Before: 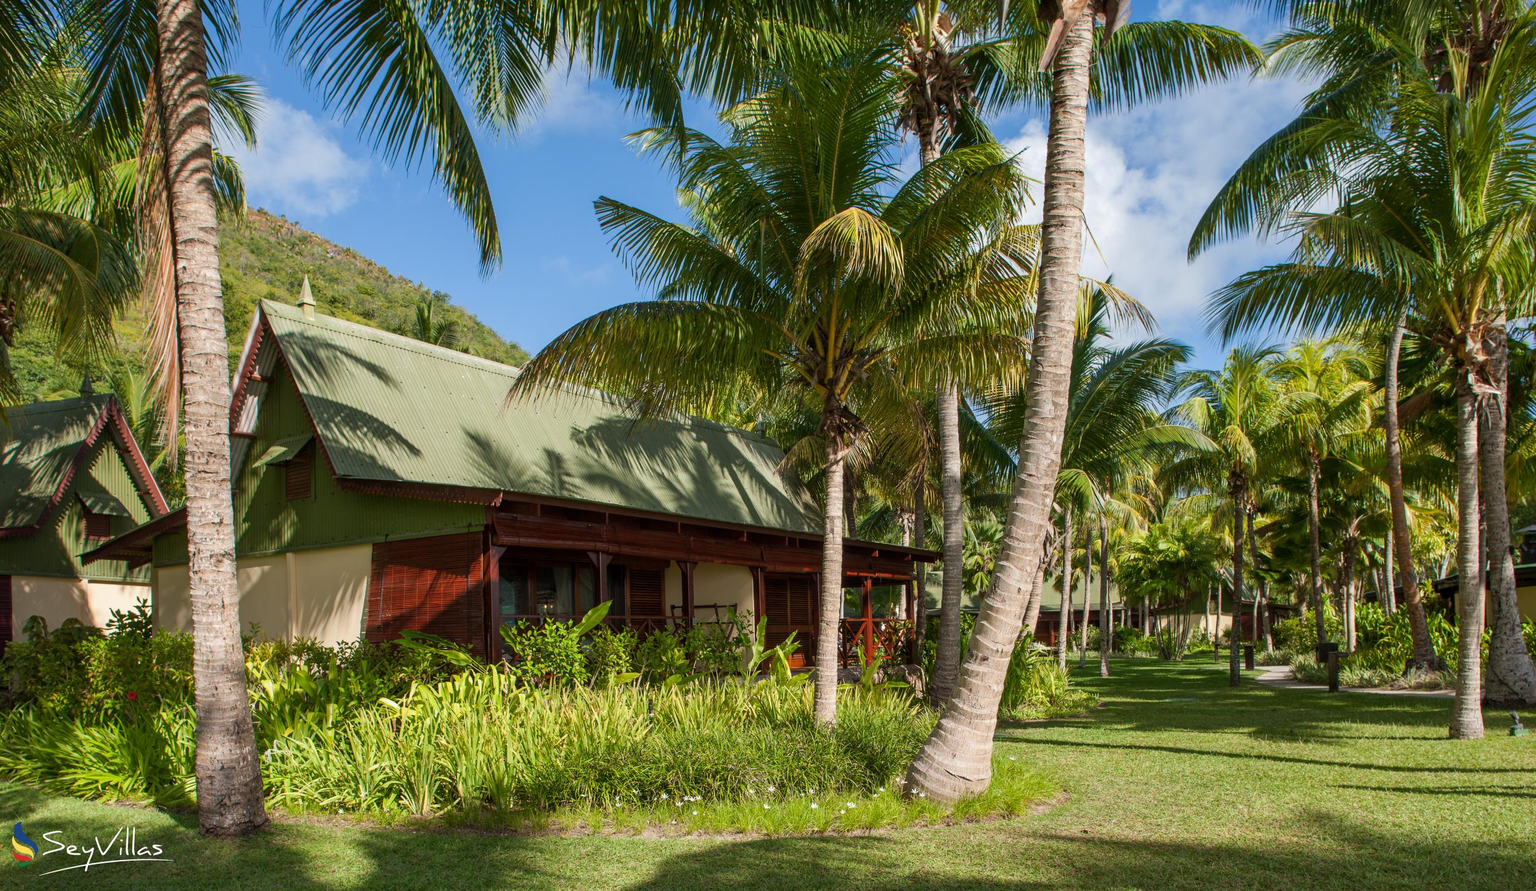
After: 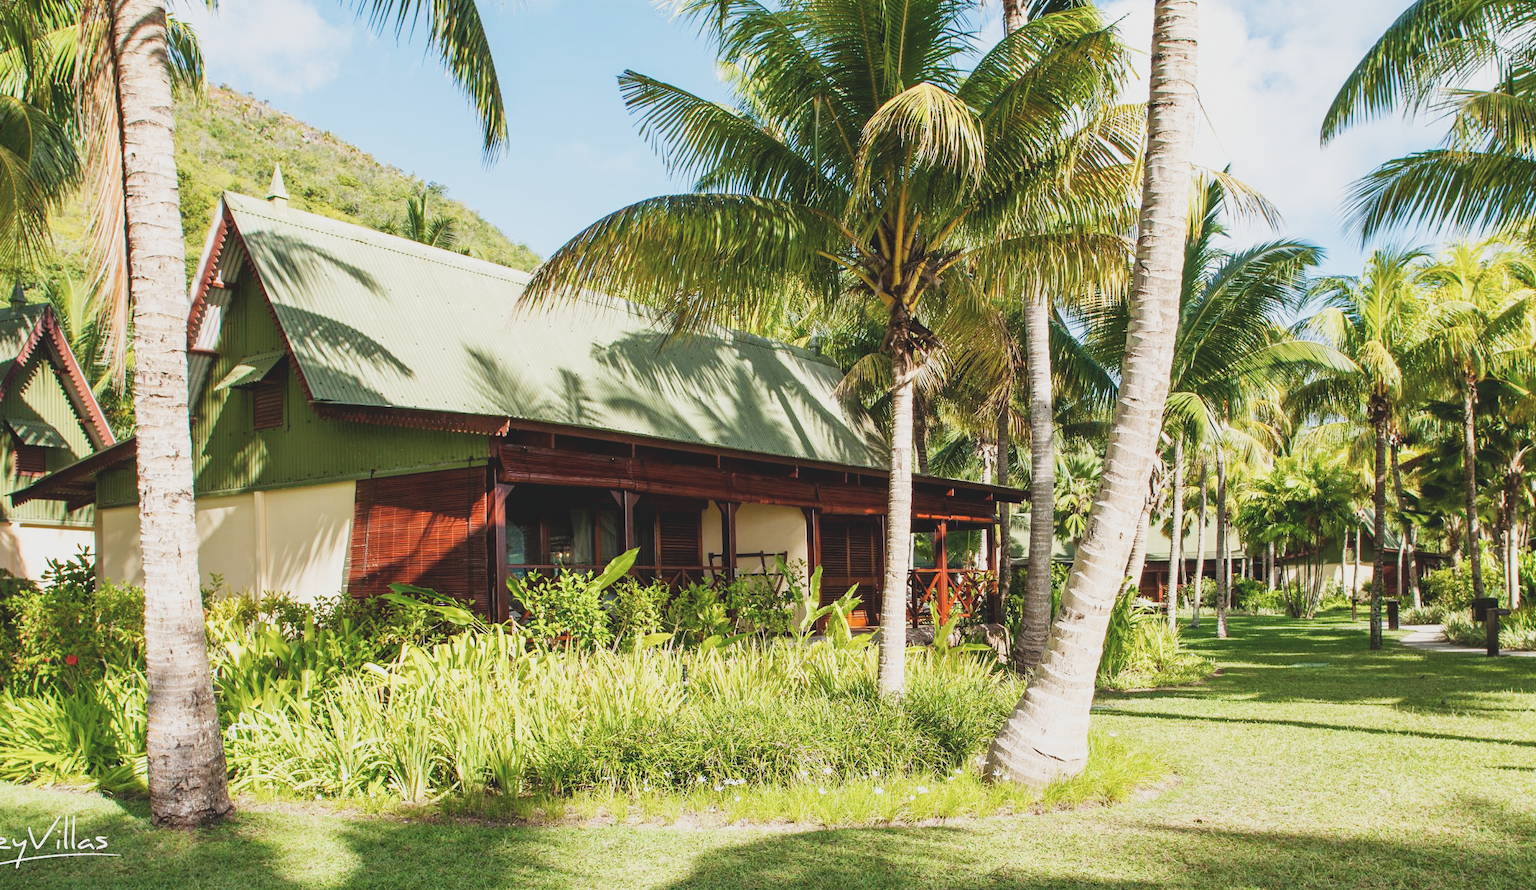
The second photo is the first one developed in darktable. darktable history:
contrast brightness saturation: contrast -0.169, brightness 0.05, saturation -0.122
color correction: highlights b* 0.037, saturation 0.82
crop and rotate: left 4.726%, top 15.431%, right 10.701%
base curve: curves: ch0 [(0, 0.003) (0.001, 0.002) (0.006, 0.004) (0.02, 0.022) (0.048, 0.086) (0.094, 0.234) (0.162, 0.431) (0.258, 0.629) (0.385, 0.8) (0.548, 0.918) (0.751, 0.988) (1, 1)], preserve colors none
